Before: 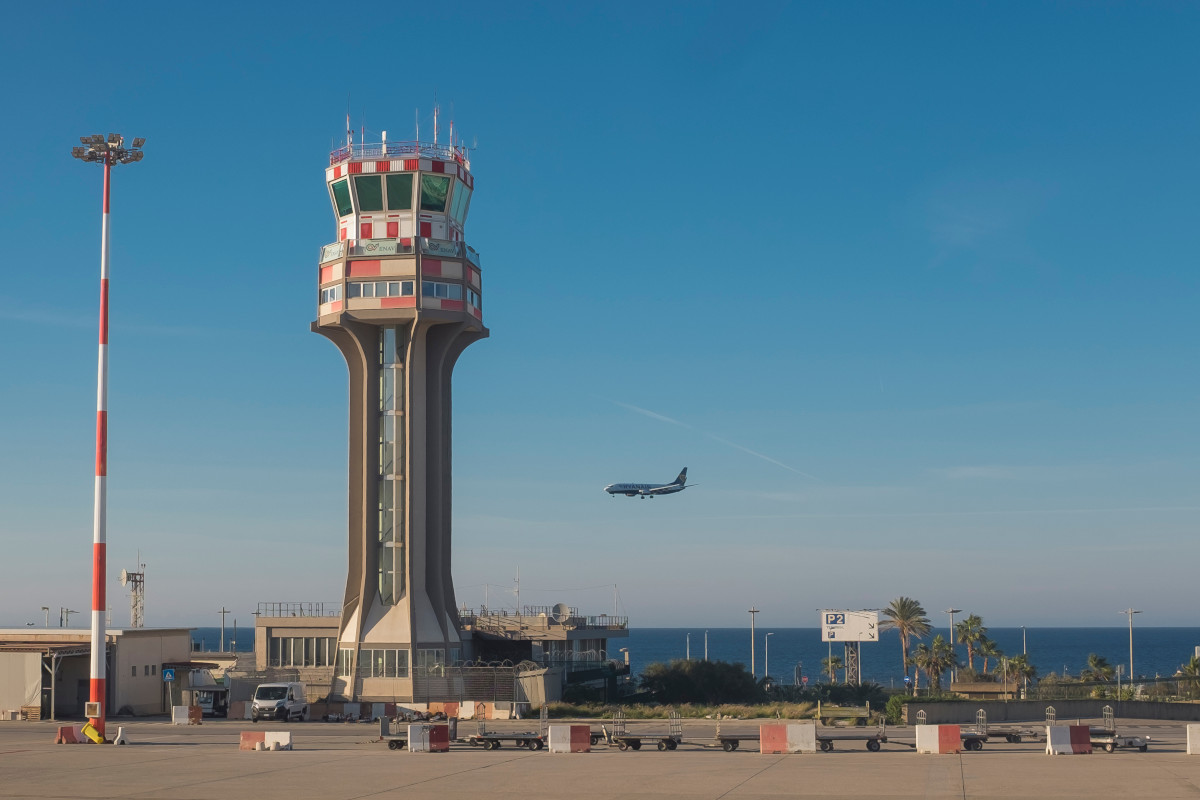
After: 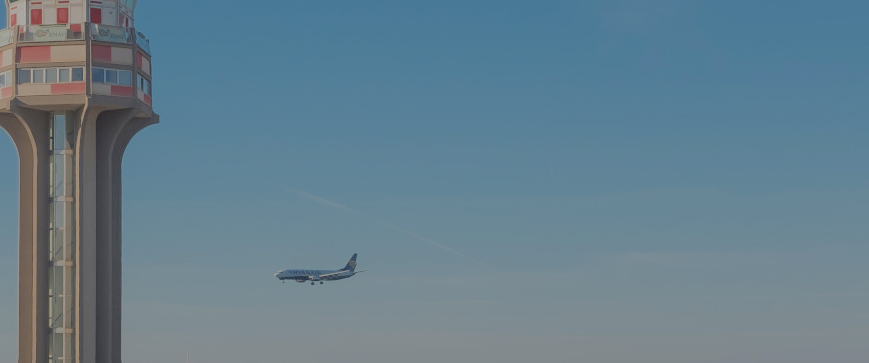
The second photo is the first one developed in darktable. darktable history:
filmic rgb: black relative exposure -7.99 EV, white relative exposure 8.05 EV, target black luminance 0%, hardness 2.47, latitude 76.25%, contrast 0.577, shadows ↔ highlights balance 0.003%
crop and rotate: left 27.555%, top 26.963%, bottom 27.553%
color zones: curves: ch0 [(0.068, 0.464) (0.25, 0.5) (0.48, 0.508) (0.75, 0.536) (0.886, 0.476) (0.967, 0.456)]; ch1 [(0.066, 0.456) (0.25, 0.5) (0.616, 0.508) (0.746, 0.56) (0.934, 0.444)]
